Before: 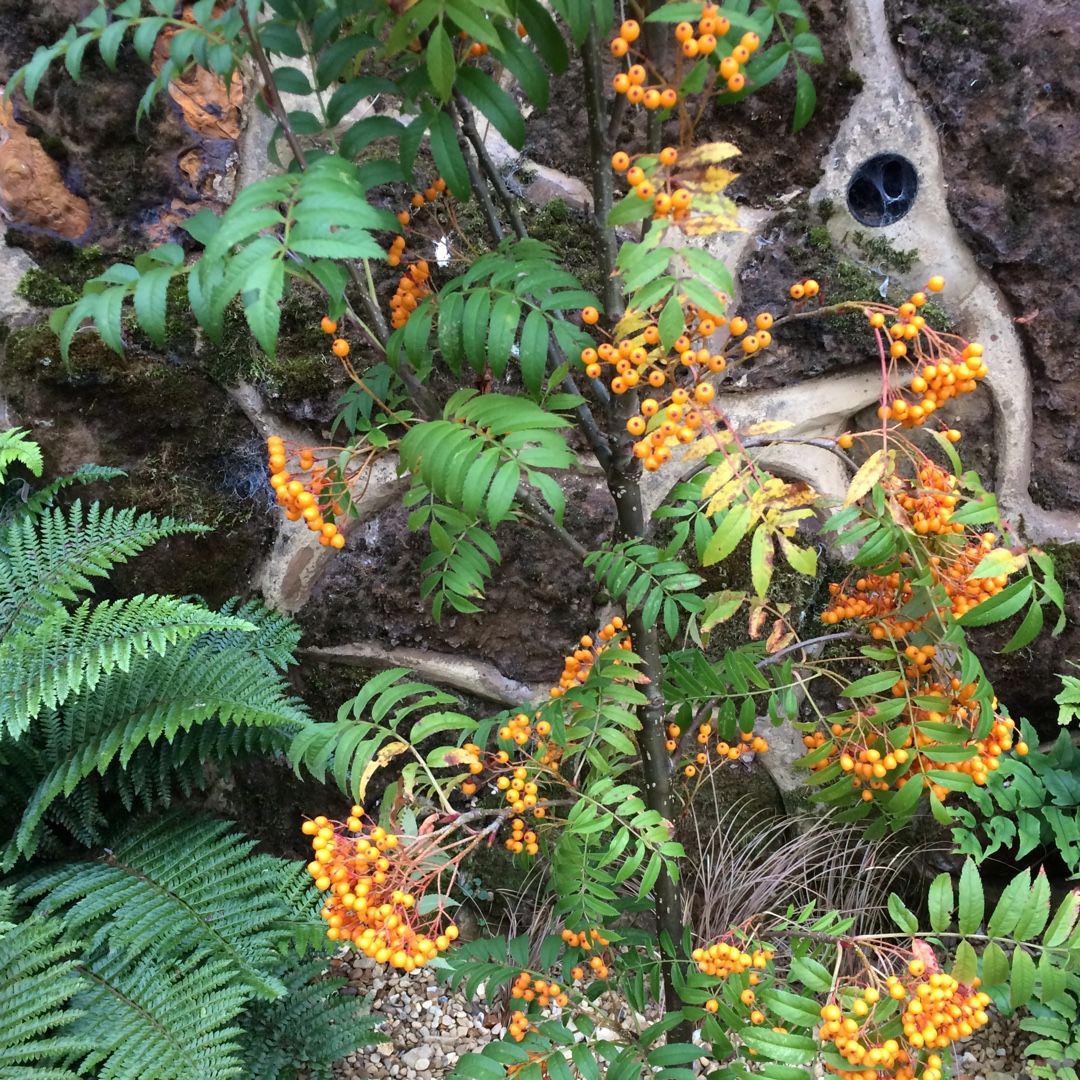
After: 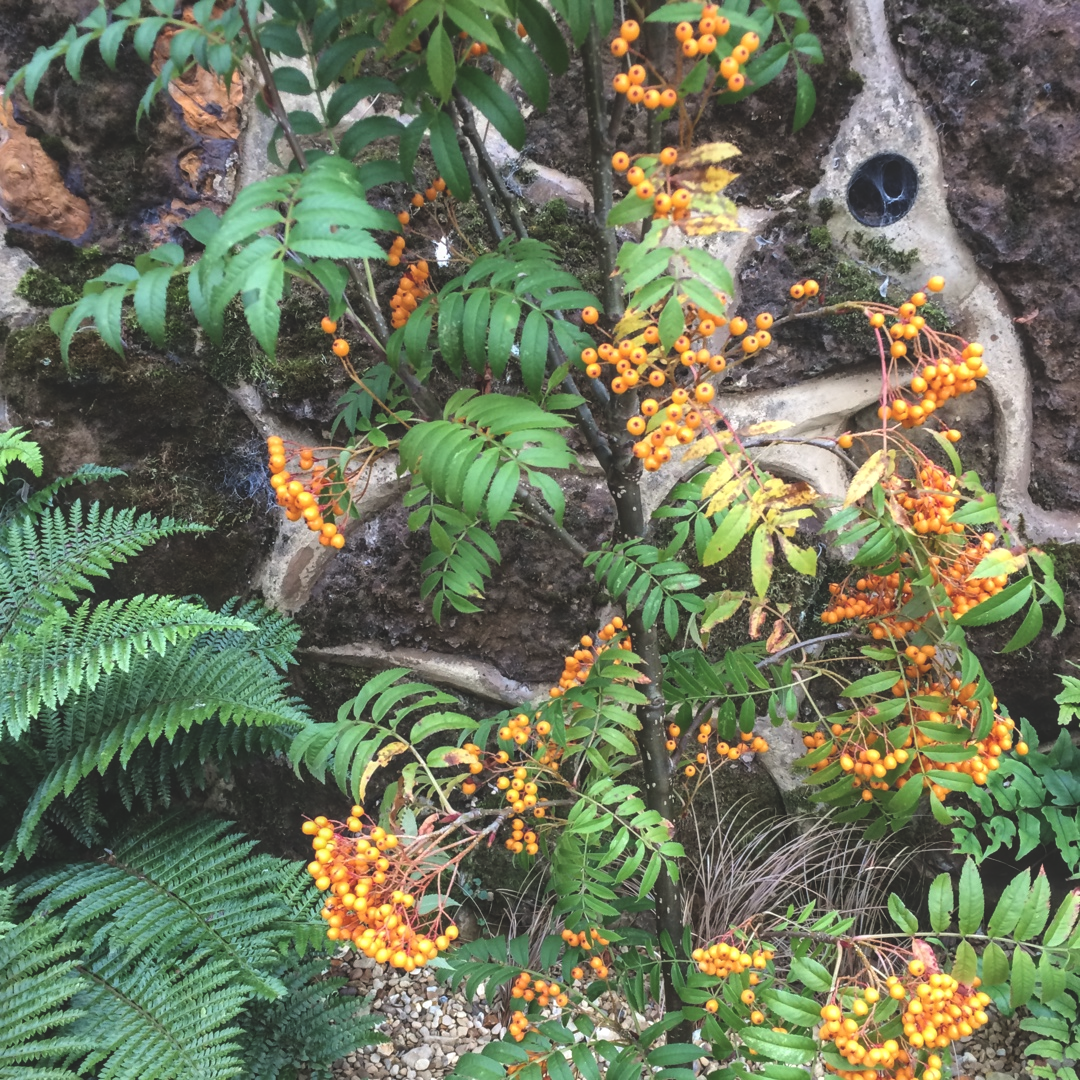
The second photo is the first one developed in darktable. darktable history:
local contrast: on, module defaults
exposure: black level correction -0.023, exposure -0.039 EV, compensate highlight preservation false
